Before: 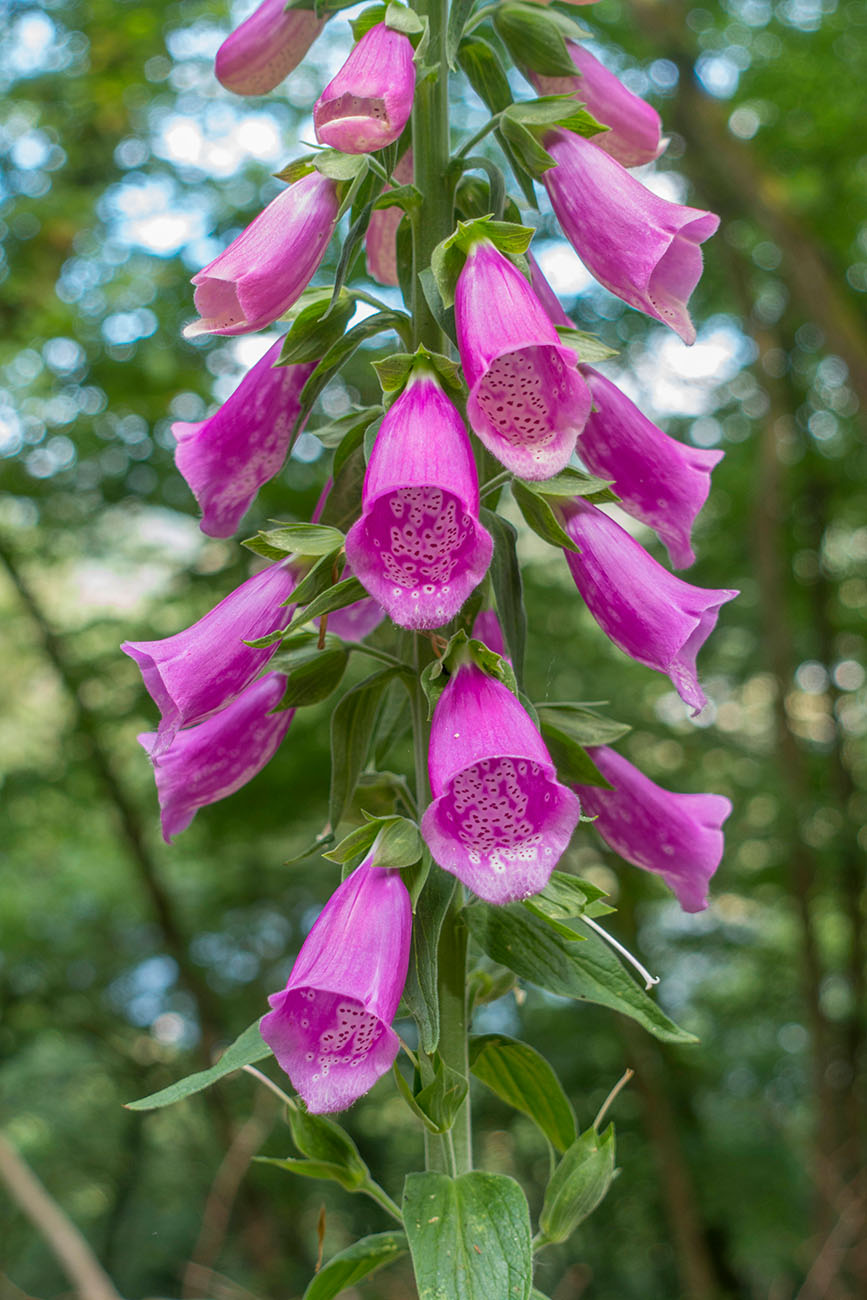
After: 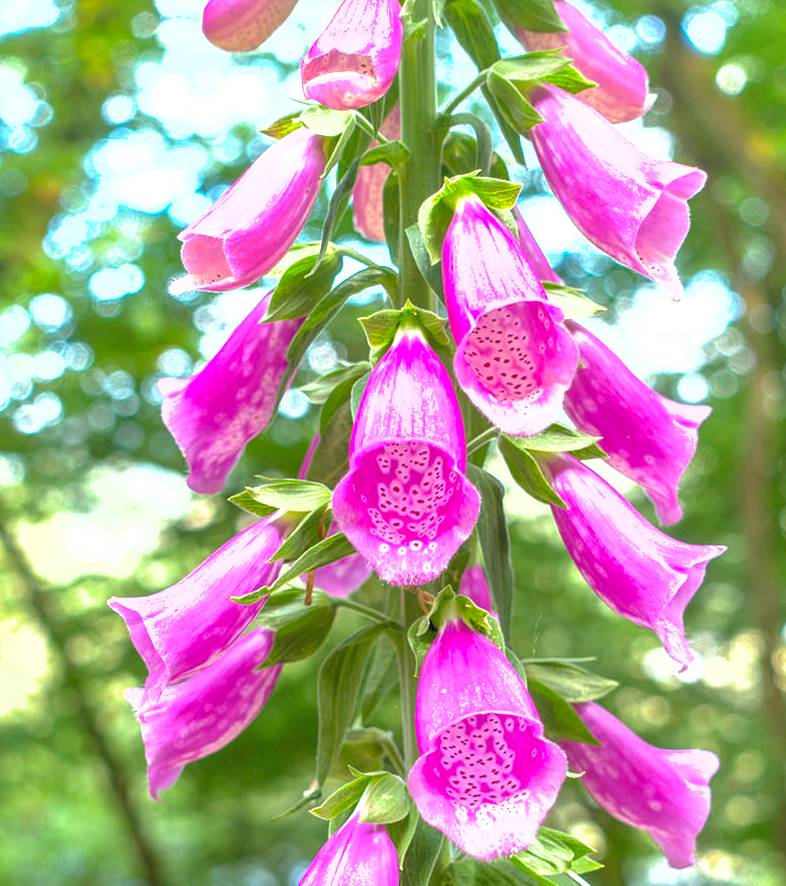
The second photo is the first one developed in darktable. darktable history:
crop: left 1.529%, top 3.4%, right 7.759%, bottom 28.442%
shadows and highlights: on, module defaults
exposure: black level correction 0, exposure 1.463 EV, compensate highlight preservation false
